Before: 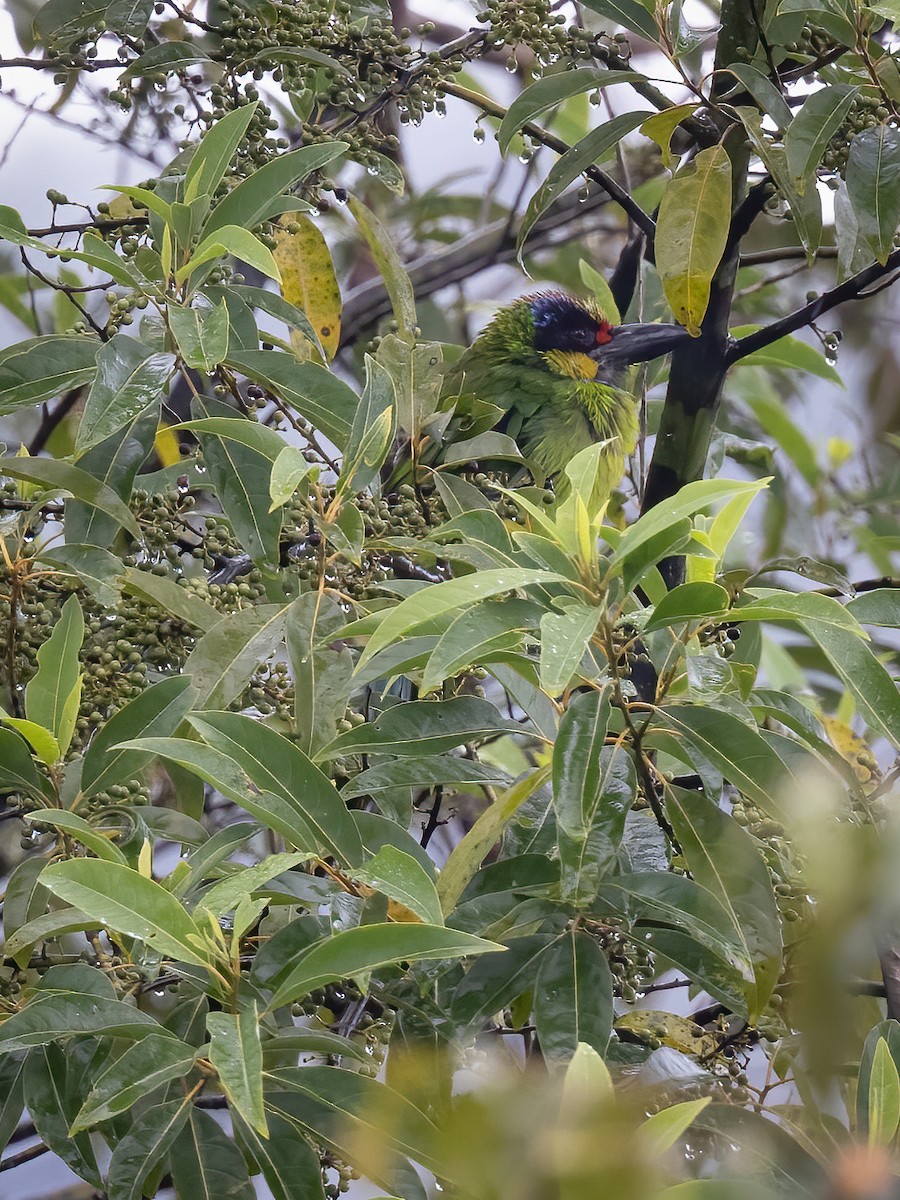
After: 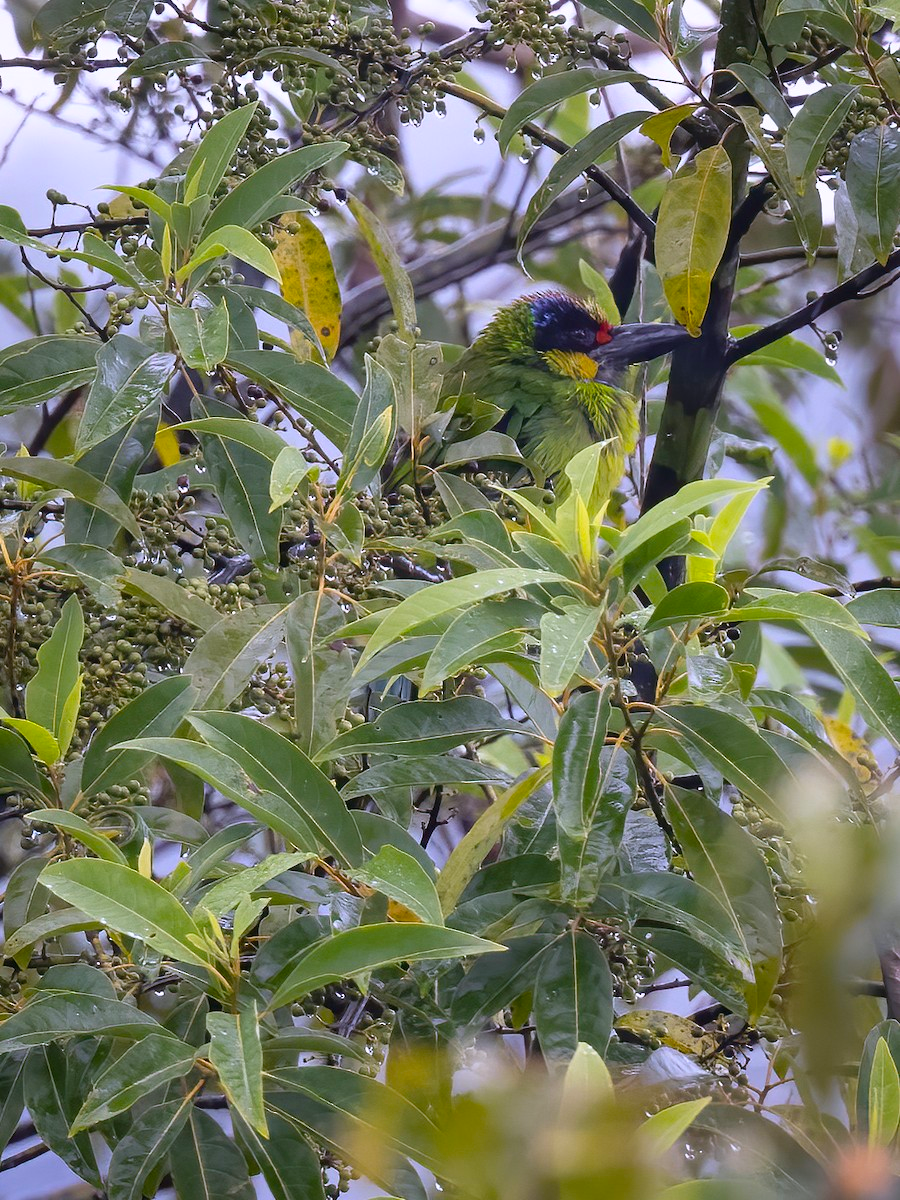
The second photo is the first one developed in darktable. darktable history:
white balance: red 1.004, blue 1.096
color balance rgb: perceptual saturation grading › global saturation 20%, global vibrance 20%
